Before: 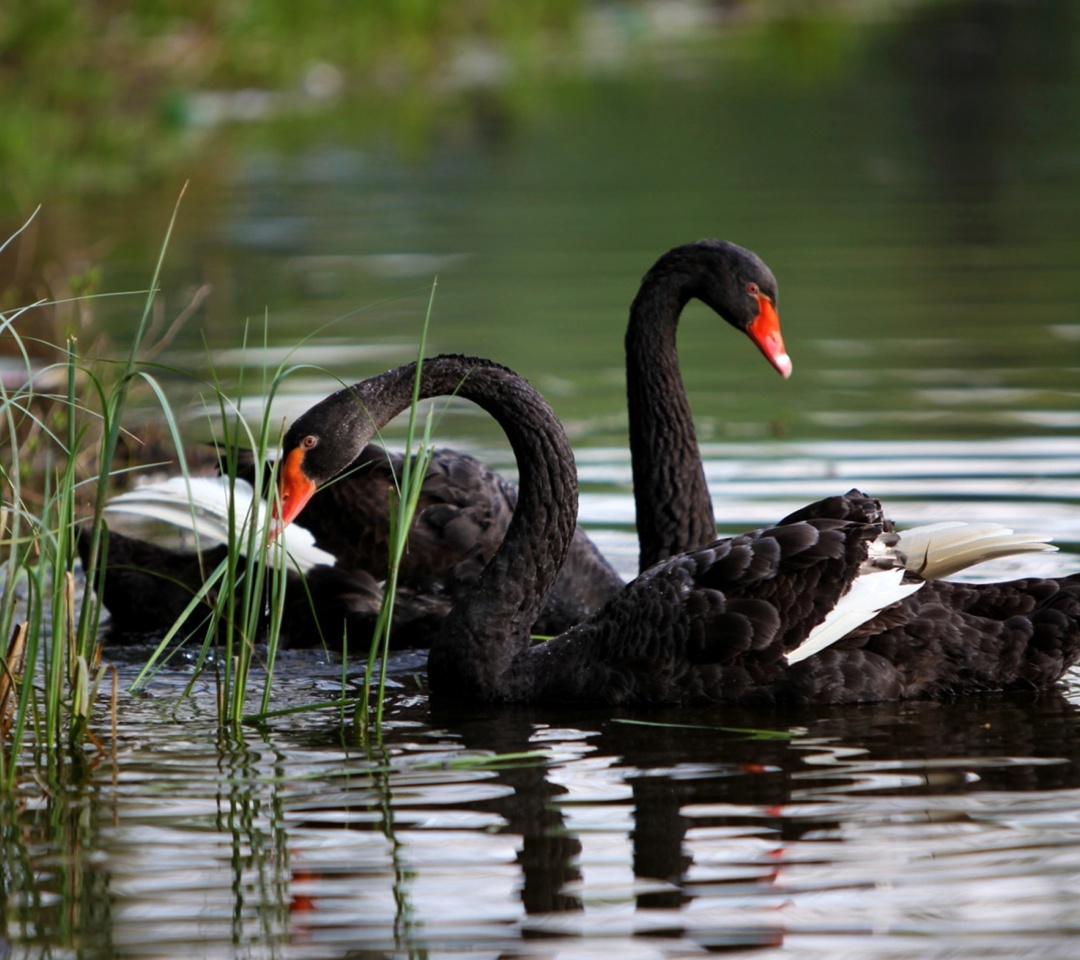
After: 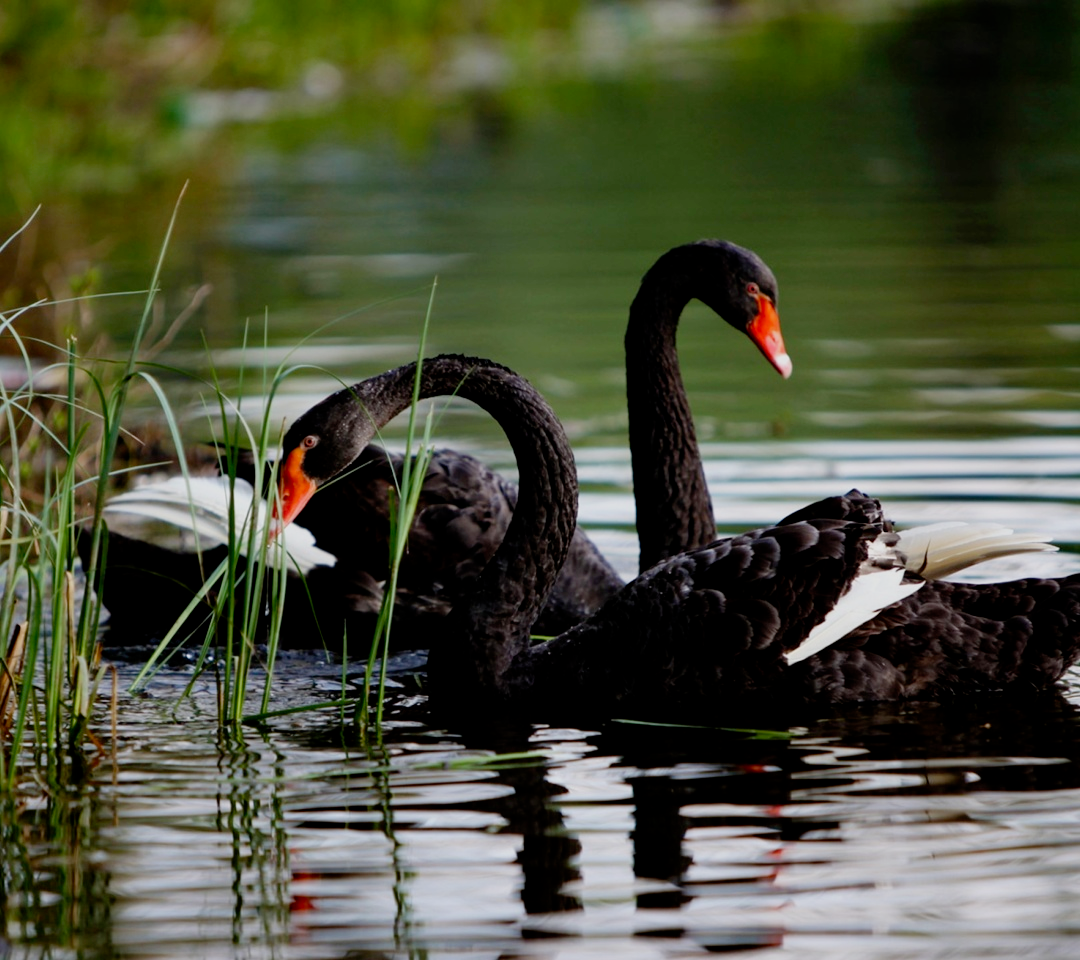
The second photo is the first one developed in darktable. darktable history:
filmic rgb: black relative exposure -7.76 EV, white relative exposure 4.43 EV, threshold 2.97 EV, target black luminance 0%, hardness 3.76, latitude 50.53%, contrast 1.064, highlights saturation mix 9.75%, shadows ↔ highlights balance -0.248%, add noise in highlights 0, preserve chrominance no, color science v3 (2019), use custom middle-gray values true, contrast in highlights soft, enable highlight reconstruction true
